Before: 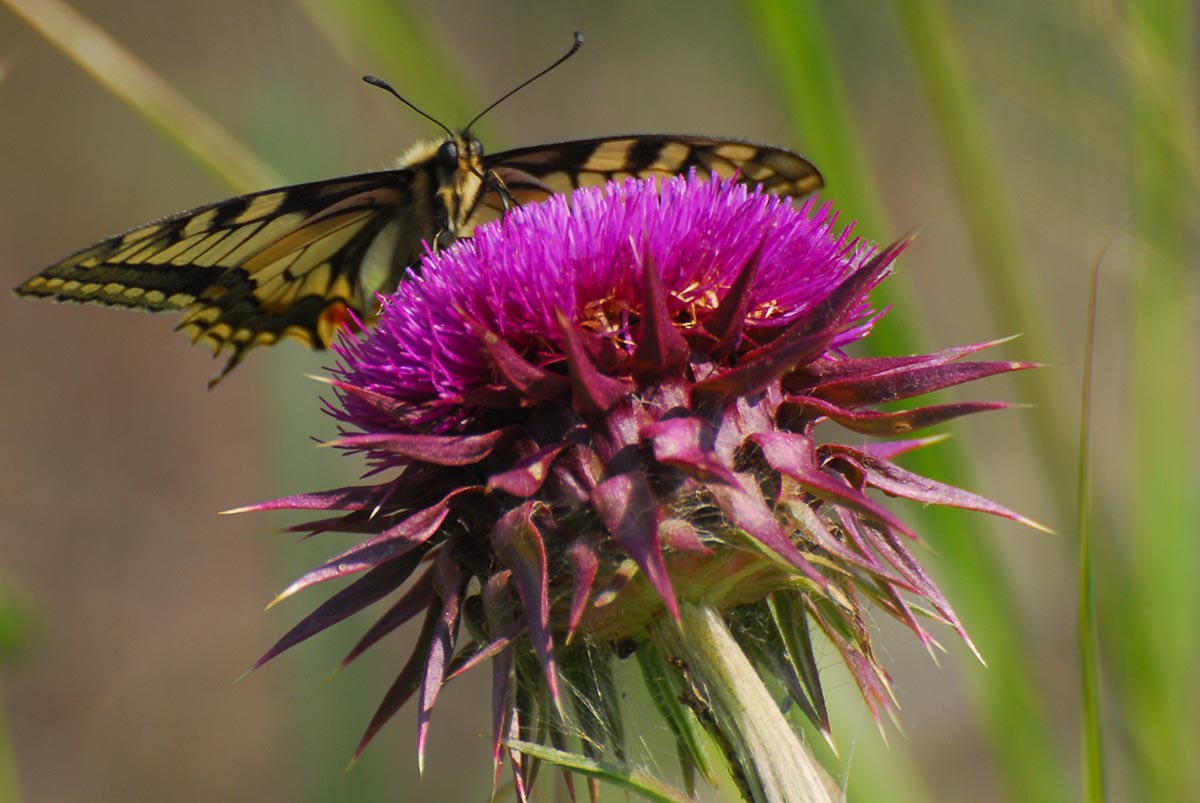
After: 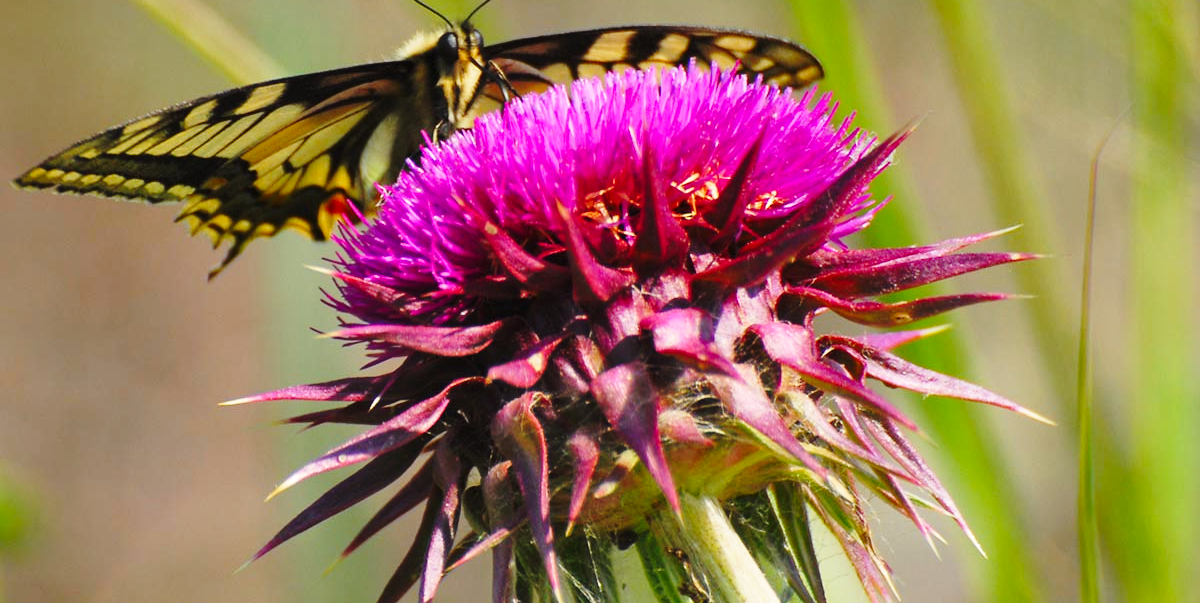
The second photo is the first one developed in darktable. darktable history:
crop: top 13.655%, bottom 11.22%
shadows and highlights: shadows 59.34, soften with gaussian
base curve: curves: ch0 [(0, 0) (0.032, 0.037) (0.105, 0.228) (0.435, 0.76) (0.856, 0.983) (1, 1)], preserve colors none
